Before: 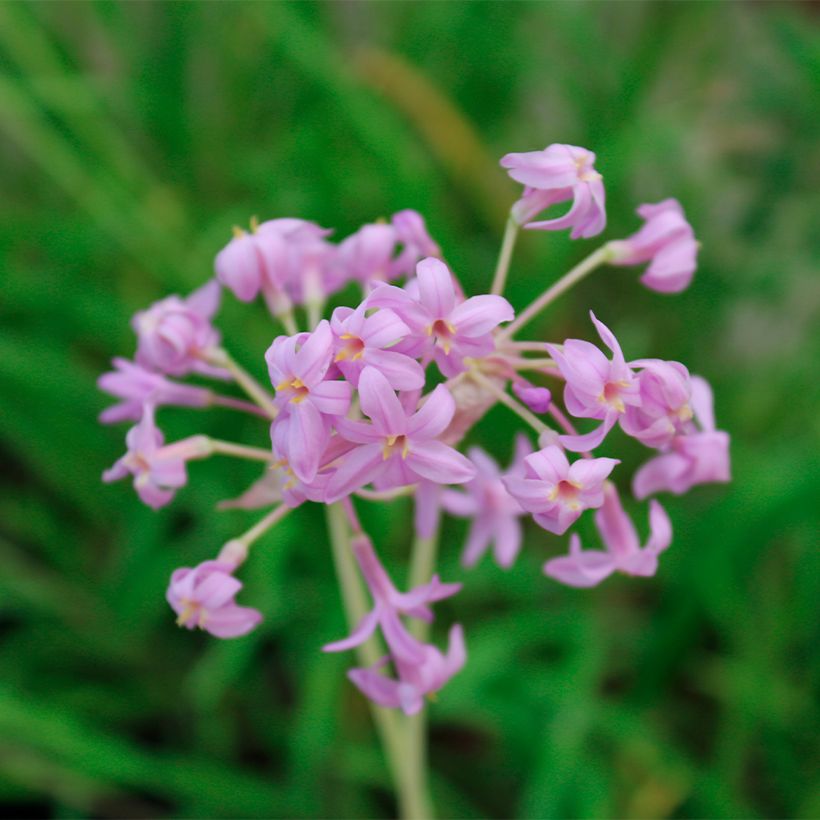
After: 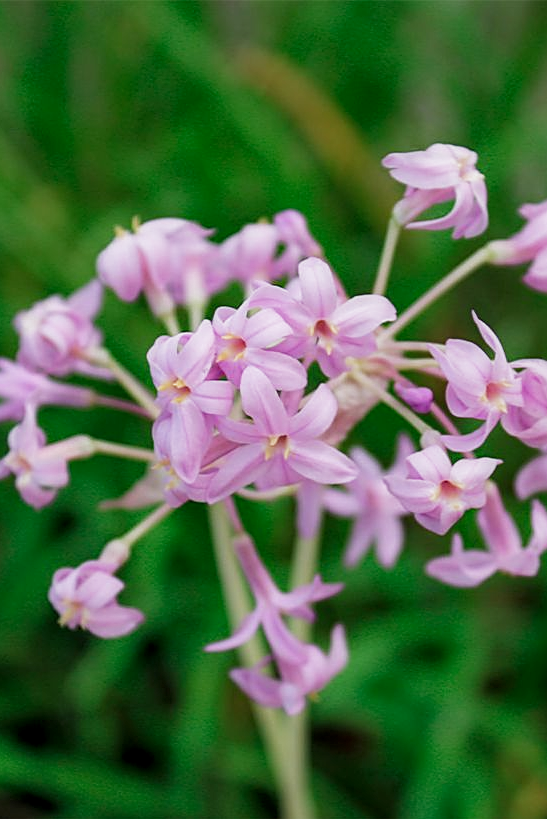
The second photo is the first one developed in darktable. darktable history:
crop and rotate: left 14.434%, right 18.808%
local contrast: on, module defaults
sharpen: on, module defaults
filmic rgb: black relative exposure -11.36 EV, white relative exposure 3.23 EV, hardness 6.78, preserve chrominance no, color science v5 (2021)
color correction: highlights b* 0.037, saturation 0.989
tone equalizer: -8 EV 0 EV, -7 EV 0.001 EV, -6 EV -0.003 EV, -5 EV -0.015 EV, -4 EV -0.07 EV, -3 EV -0.224 EV, -2 EV -0.265 EV, -1 EV 0.119 EV, +0 EV 0.291 EV
